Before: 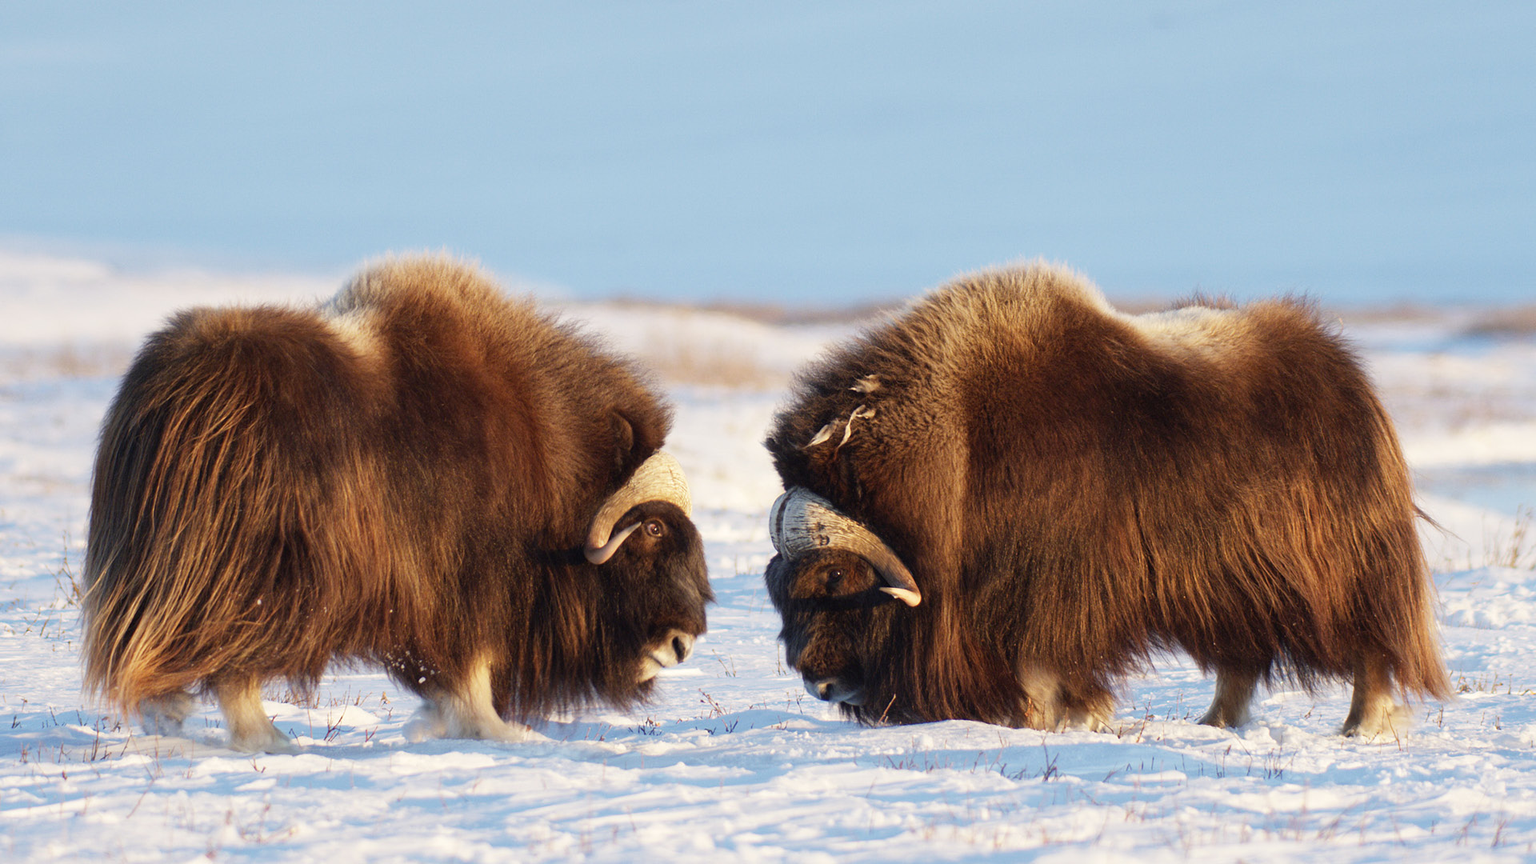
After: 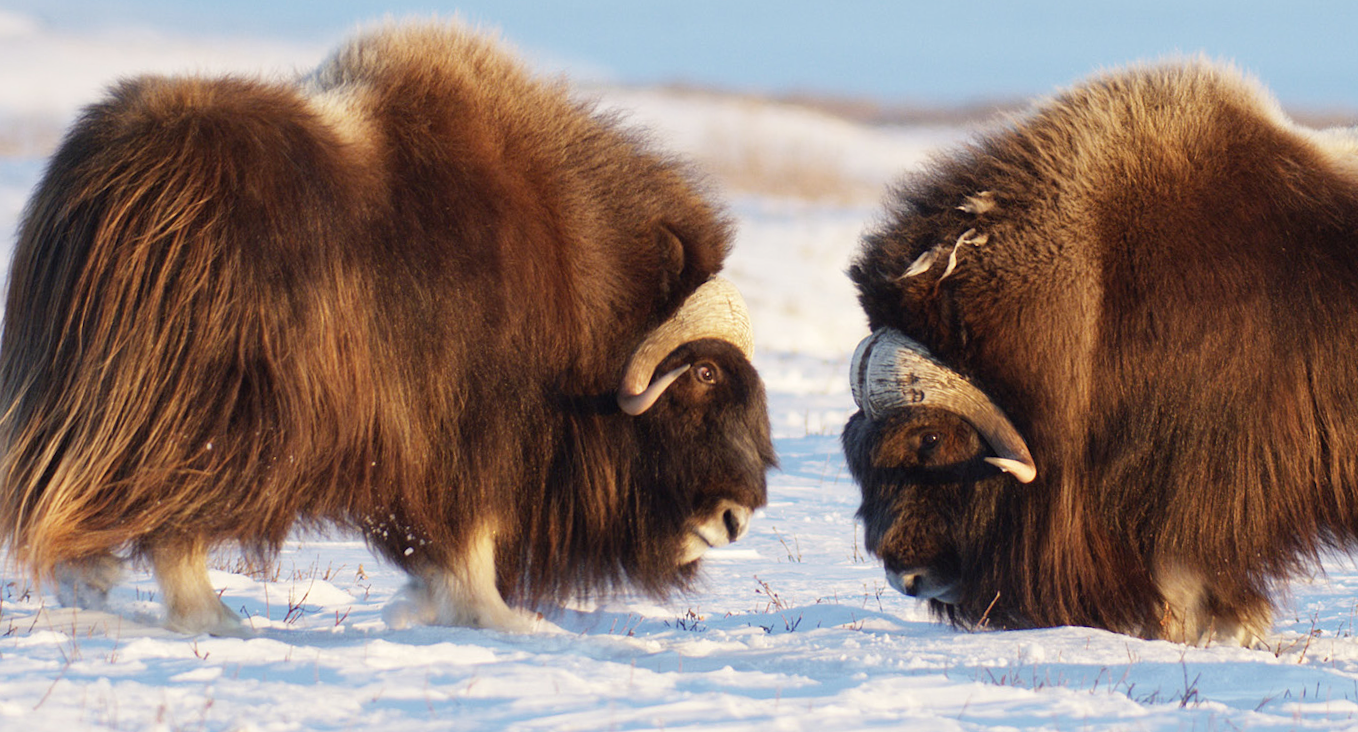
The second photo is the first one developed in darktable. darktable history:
base curve: curves: ch0 [(0, 0) (0.283, 0.295) (1, 1)], preserve colors none
crop: left 6.488%, top 27.668%, right 24.183%, bottom 8.656%
rotate and perspective: rotation 2.17°, automatic cropping off
